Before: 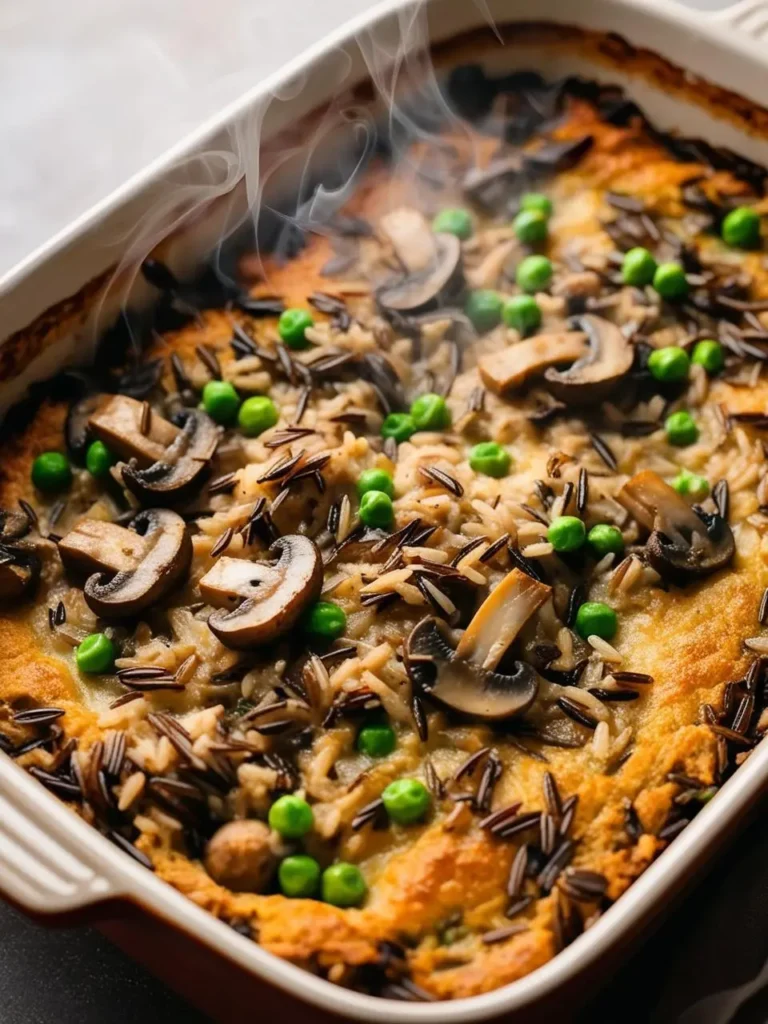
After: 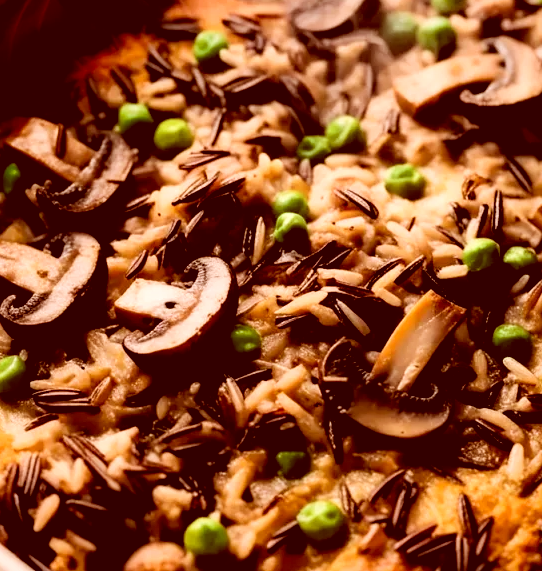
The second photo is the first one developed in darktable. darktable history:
color correction: highlights a* 9.16, highlights b* 8.68, shadows a* 39.82, shadows b* 39.71, saturation 0.818
exposure: exposure 0.075 EV, compensate exposure bias true, compensate highlight preservation false
crop: left 11.102%, top 27.188%, right 18.267%, bottom 16.971%
local contrast: mode bilateral grid, contrast 19, coarseness 50, detail 141%, midtone range 0.2
shadows and highlights: shadows -70.18, highlights 34.23, soften with gaussian
levels: levels [0.052, 0.496, 0.908]
filmic rgb: black relative exposure -5.08 EV, white relative exposure 3.95 EV, hardness 2.89, contrast 1.299, highlights saturation mix -31.12%, iterations of high-quality reconstruction 0
